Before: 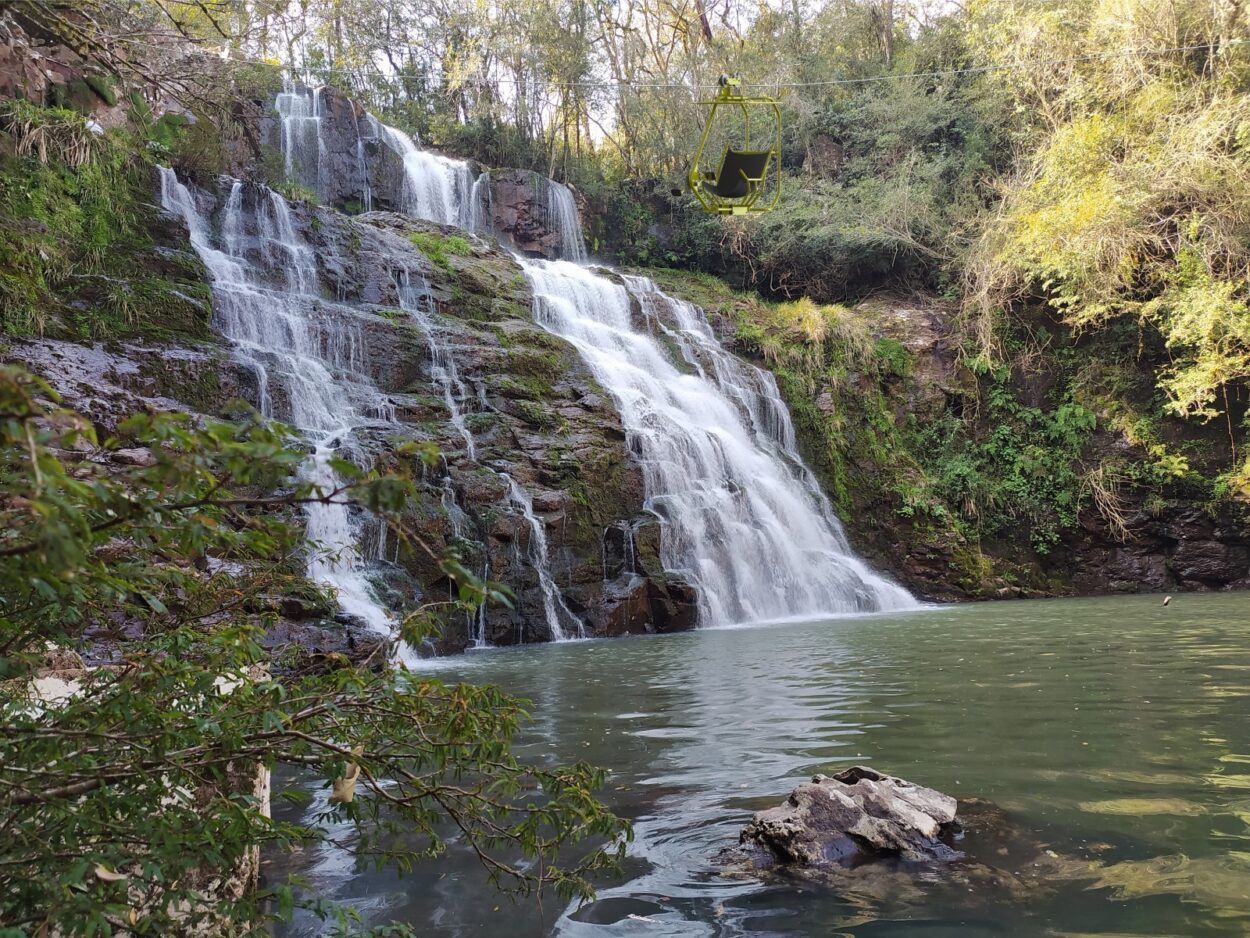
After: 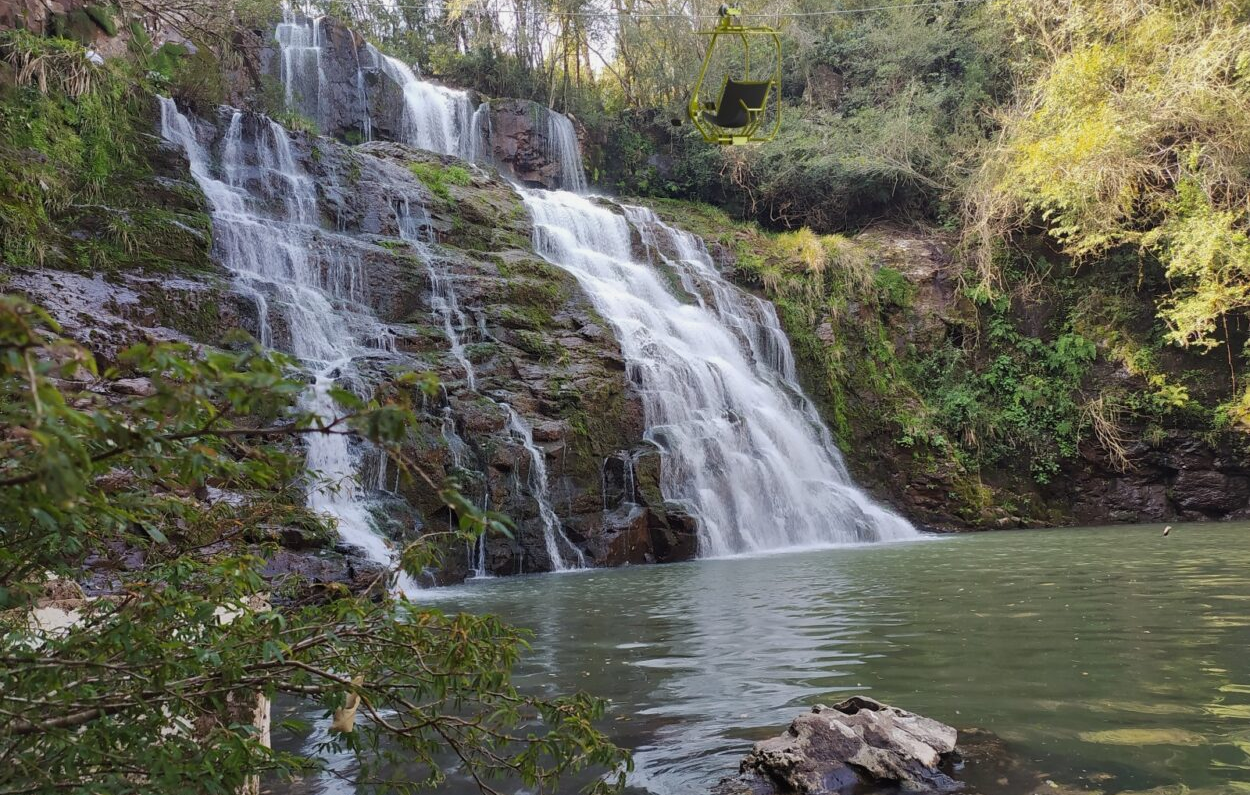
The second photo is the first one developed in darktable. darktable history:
shadows and highlights: shadows 25, white point adjustment -2.96, highlights -30.17
crop: top 7.564%, bottom 7.671%
